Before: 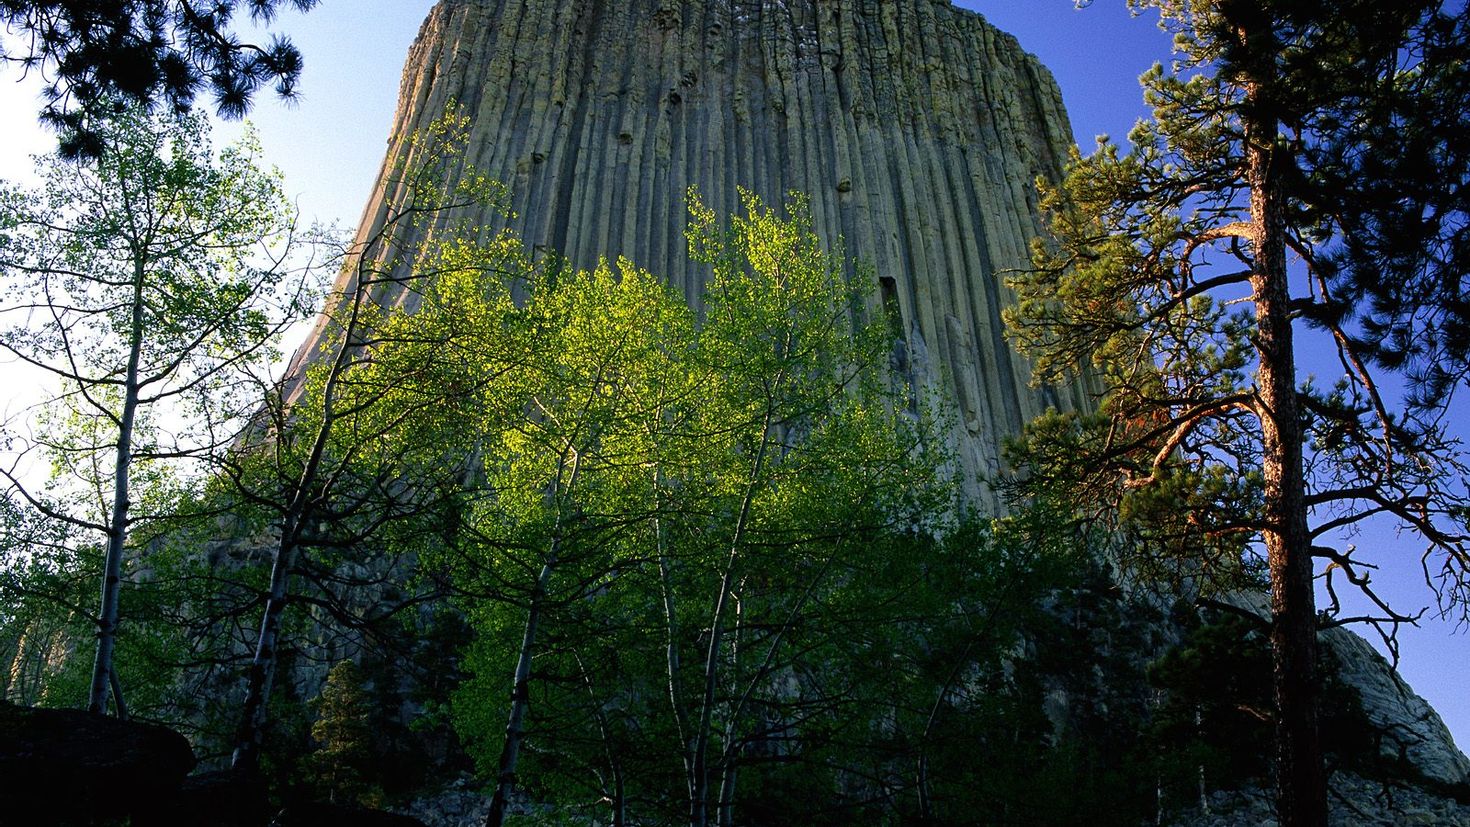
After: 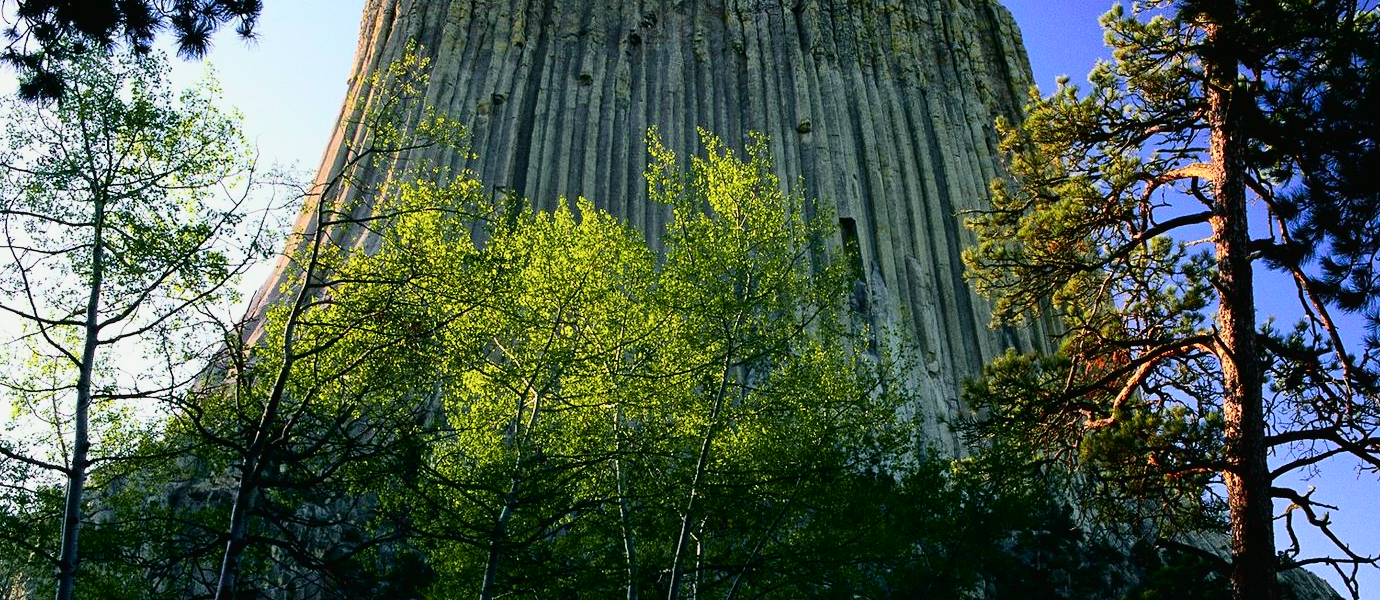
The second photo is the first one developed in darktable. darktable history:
crop: left 2.776%, top 7.159%, right 3.281%, bottom 20.272%
tone curve: curves: ch0 [(0, 0.012) (0.031, 0.02) (0.12, 0.083) (0.193, 0.171) (0.277, 0.279) (0.45, 0.52) (0.568, 0.676) (0.678, 0.777) (0.875, 0.92) (1, 0.965)]; ch1 [(0, 0) (0.243, 0.245) (0.402, 0.41) (0.493, 0.486) (0.508, 0.507) (0.531, 0.53) (0.551, 0.564) (0.646, 0.672) (0.694, 0.732) (1, 1)]; ch2 [(0, 0) (0.249, 0.216) (0.356, 0.343) (0.424, 0.442) (0.476, 0.482) (0.498, 0.502) (0.517, 0.517) (0.532, 0.545) (0.562, 0.575) (0.614, 0.644) (0.706, 0.748) (0.808, 0.809) (0.991, 0.968)], color space Lab, independent channels, preserve colors none
